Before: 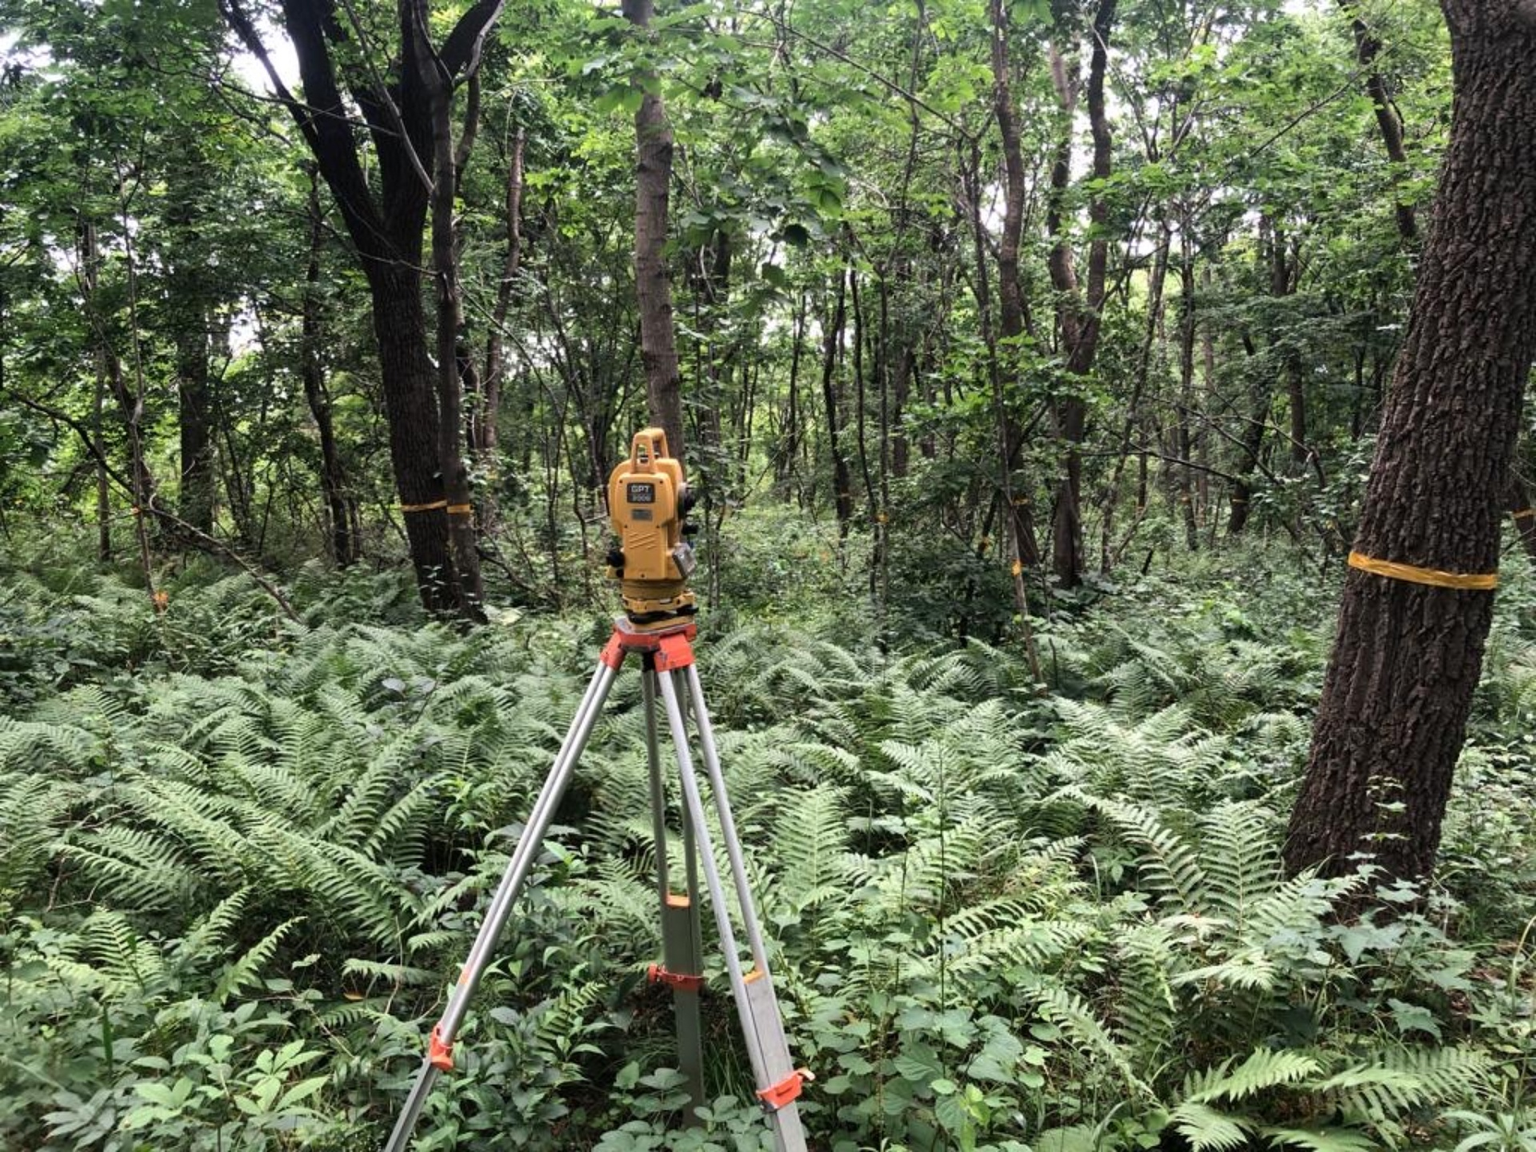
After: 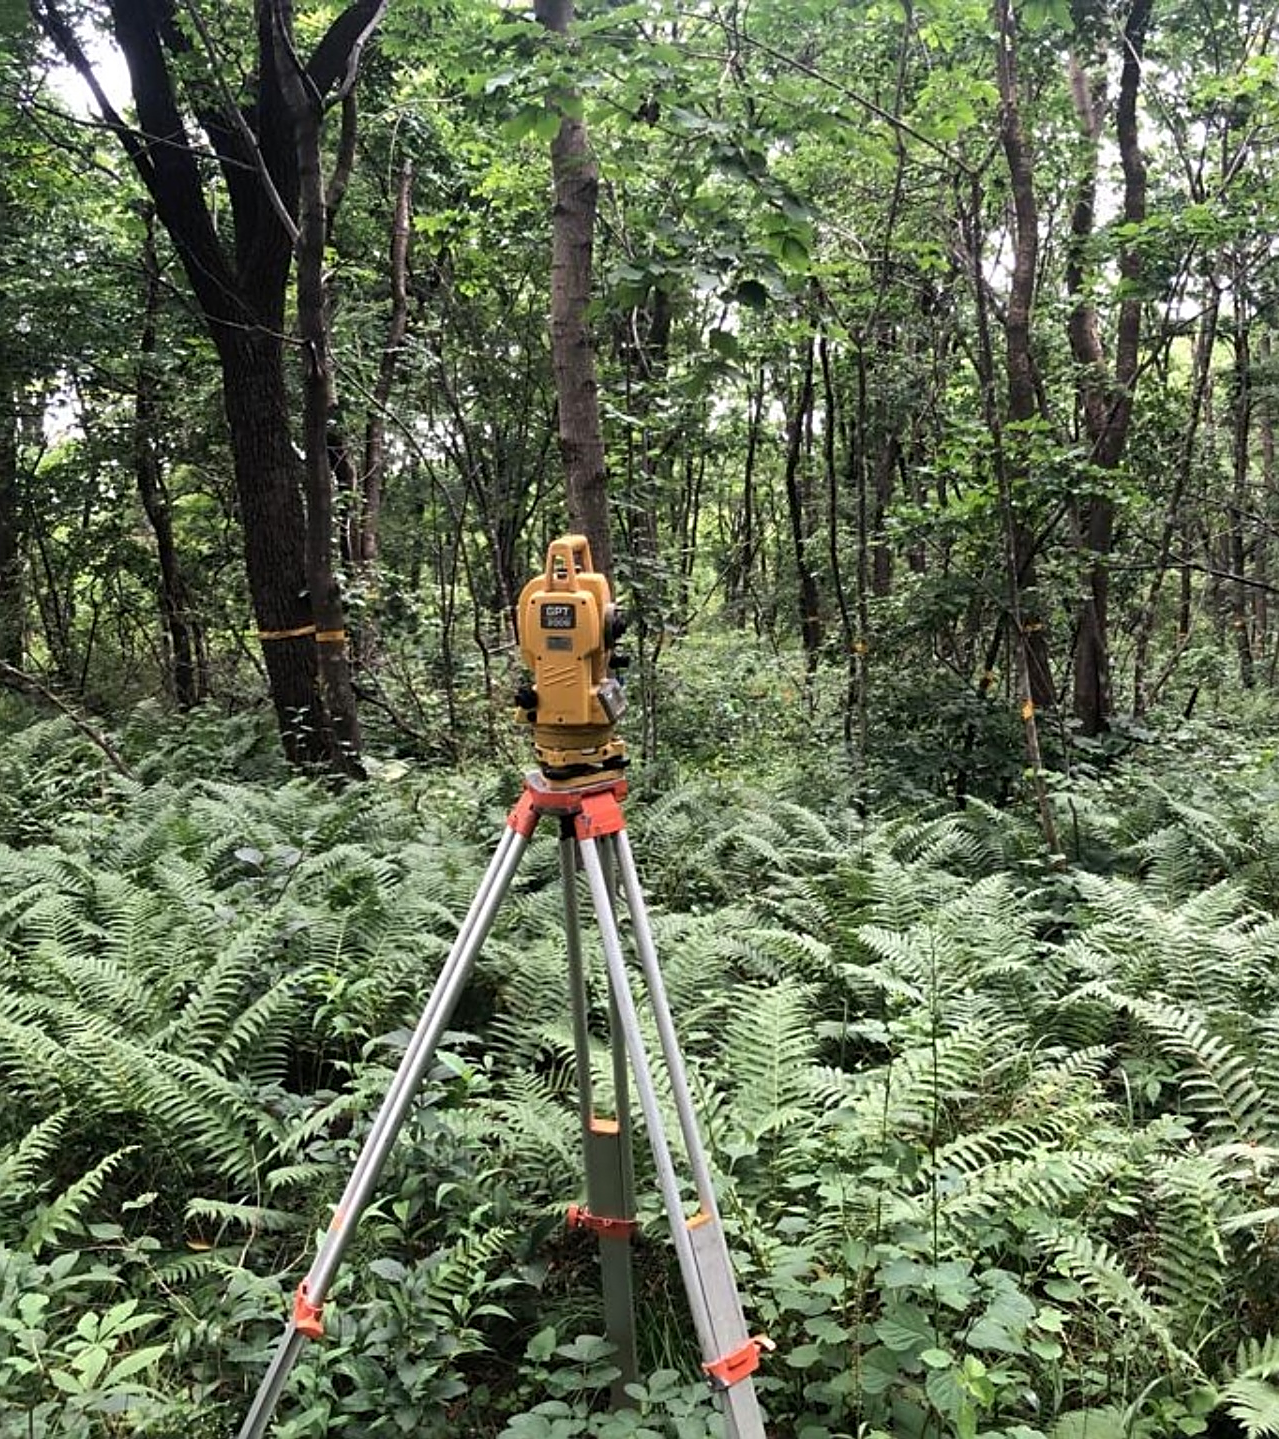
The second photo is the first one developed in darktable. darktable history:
crop and rotate: left 12.673%, right 20.66%
sharpen: amount 0.55
